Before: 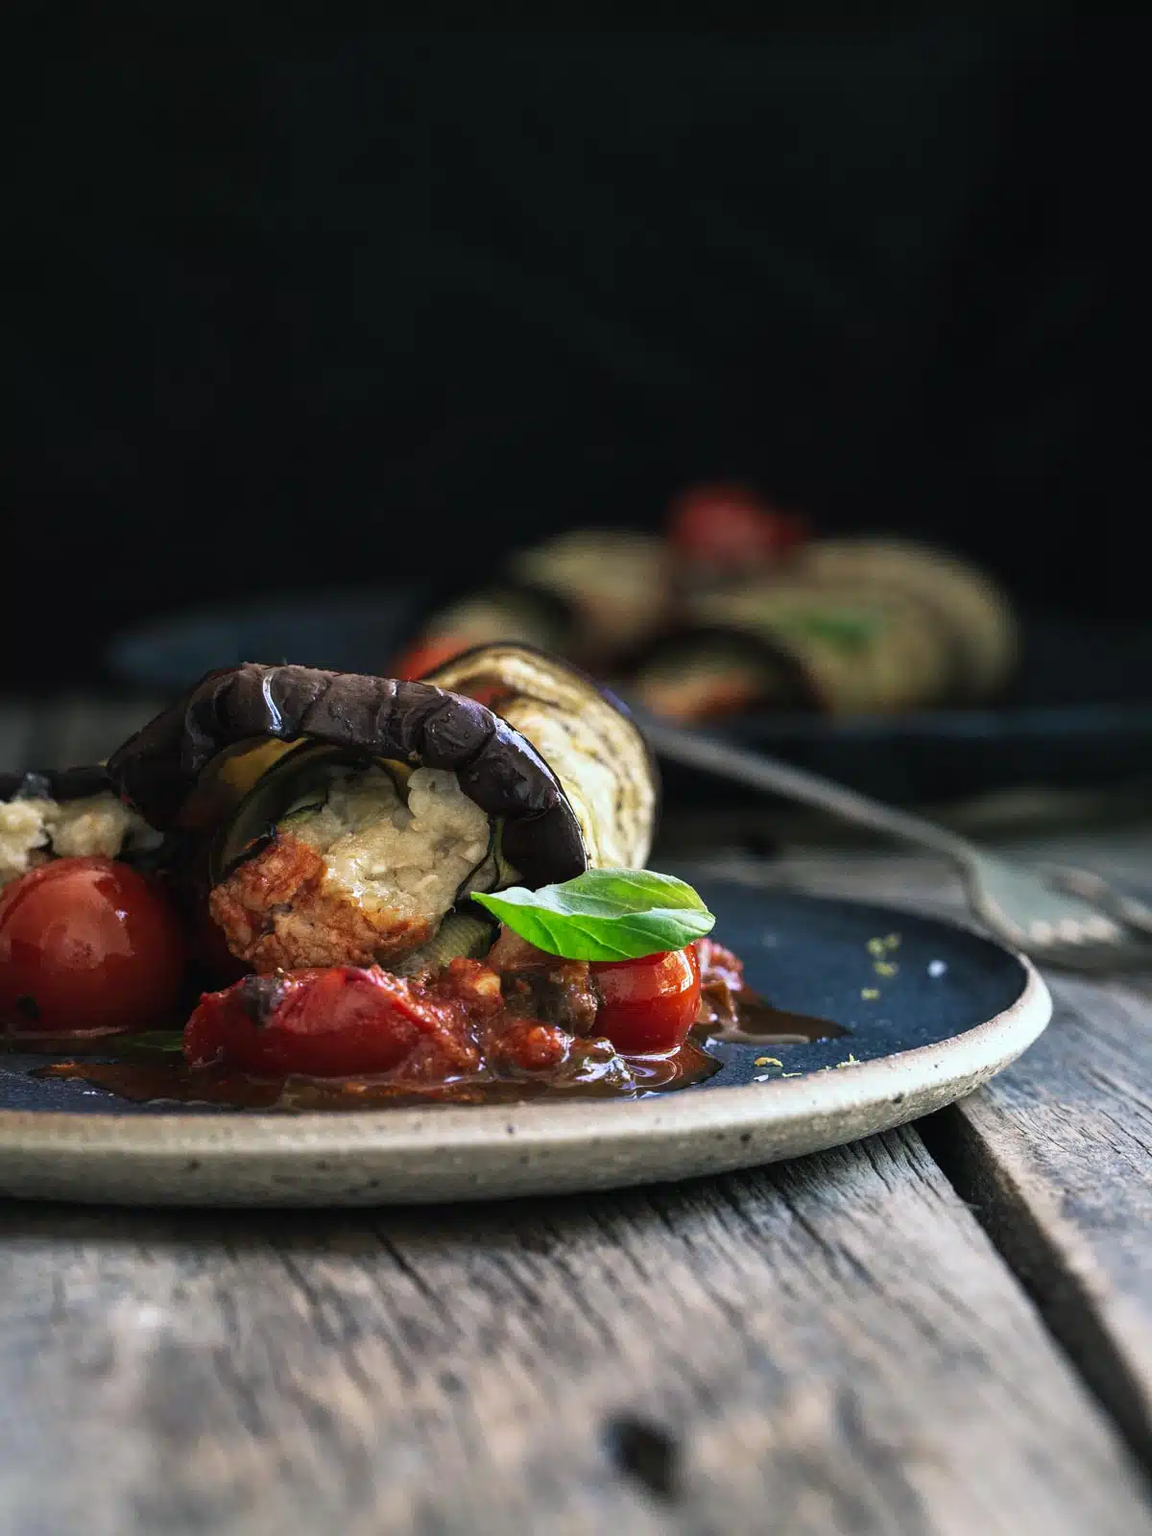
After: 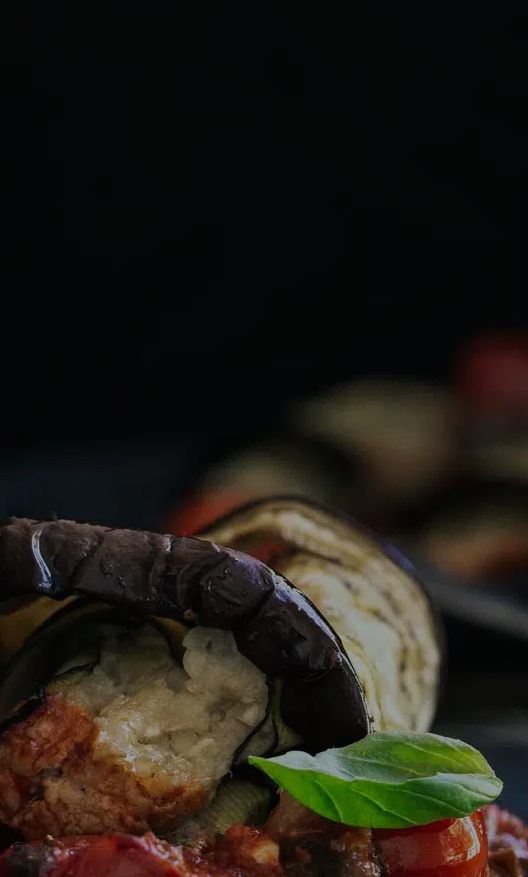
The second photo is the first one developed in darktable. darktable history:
exposure: exposure -1.468 EV, compensate highlight preservation false
crop: left 20.248%, top 10.86%, right 35.675%, bottom 34.321%
